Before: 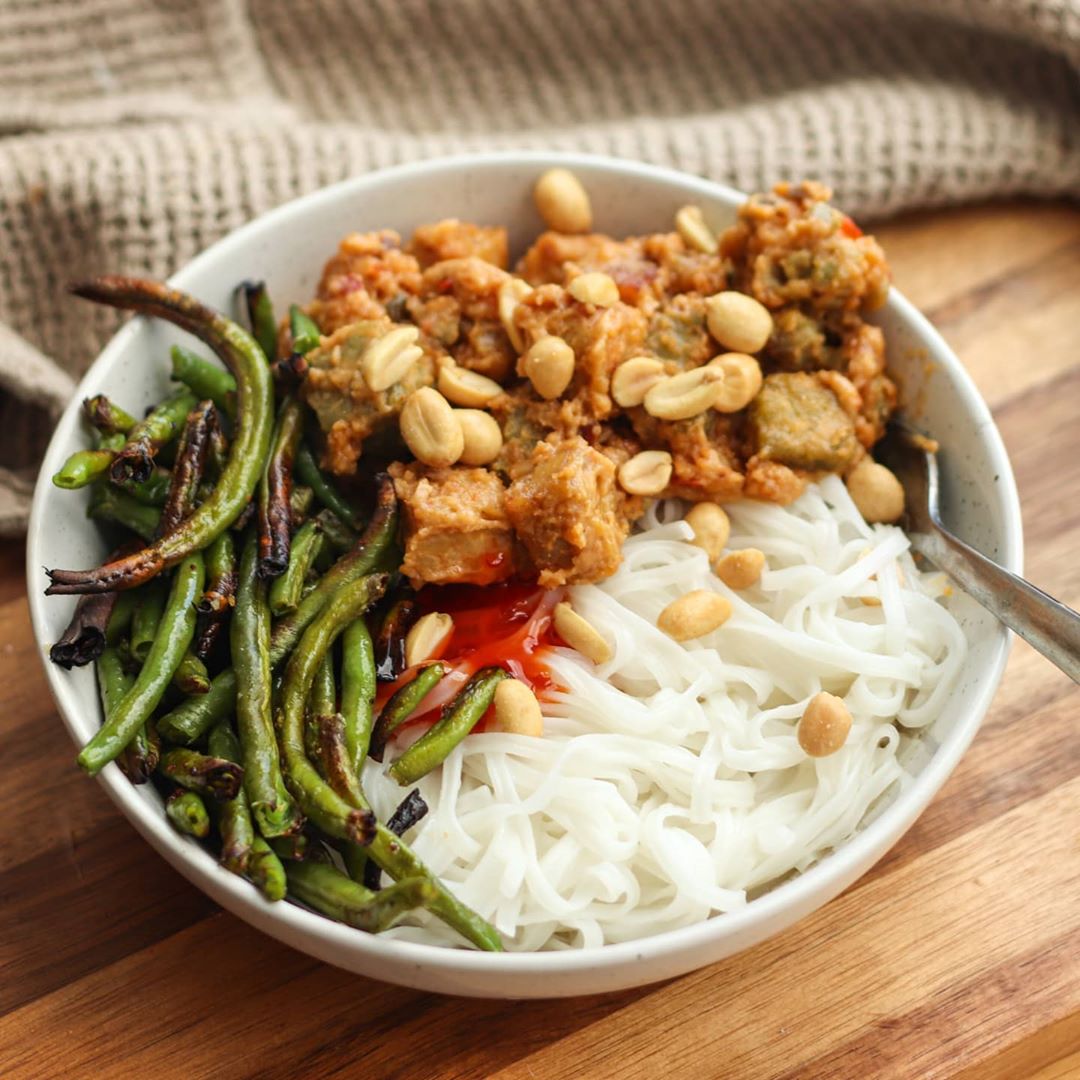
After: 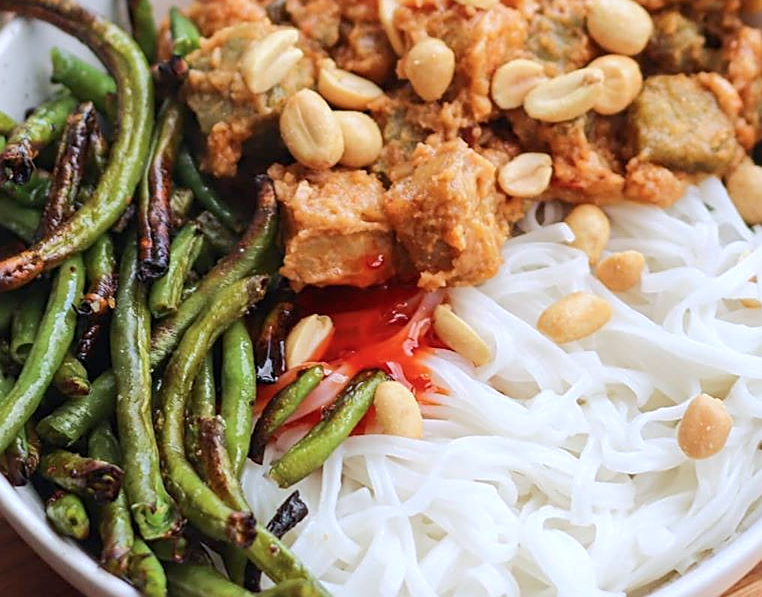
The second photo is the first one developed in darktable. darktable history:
white balance: red 1.009, blue 0.985
shadows and highlights: shadows 30.86, highlights 0, soften with gaussian
sharpen: on, module defaults
color calibration: illuminant custom, x 0.373, y 0.388, temperature 4269.97 K
base curve: curves: ch0 [(0, 0) (0.262, 0.32) (0.722, 0.705) (1, 1)]
crop: left 11.123%, top 27.61%, right 18.3%, bottom 17.034%
